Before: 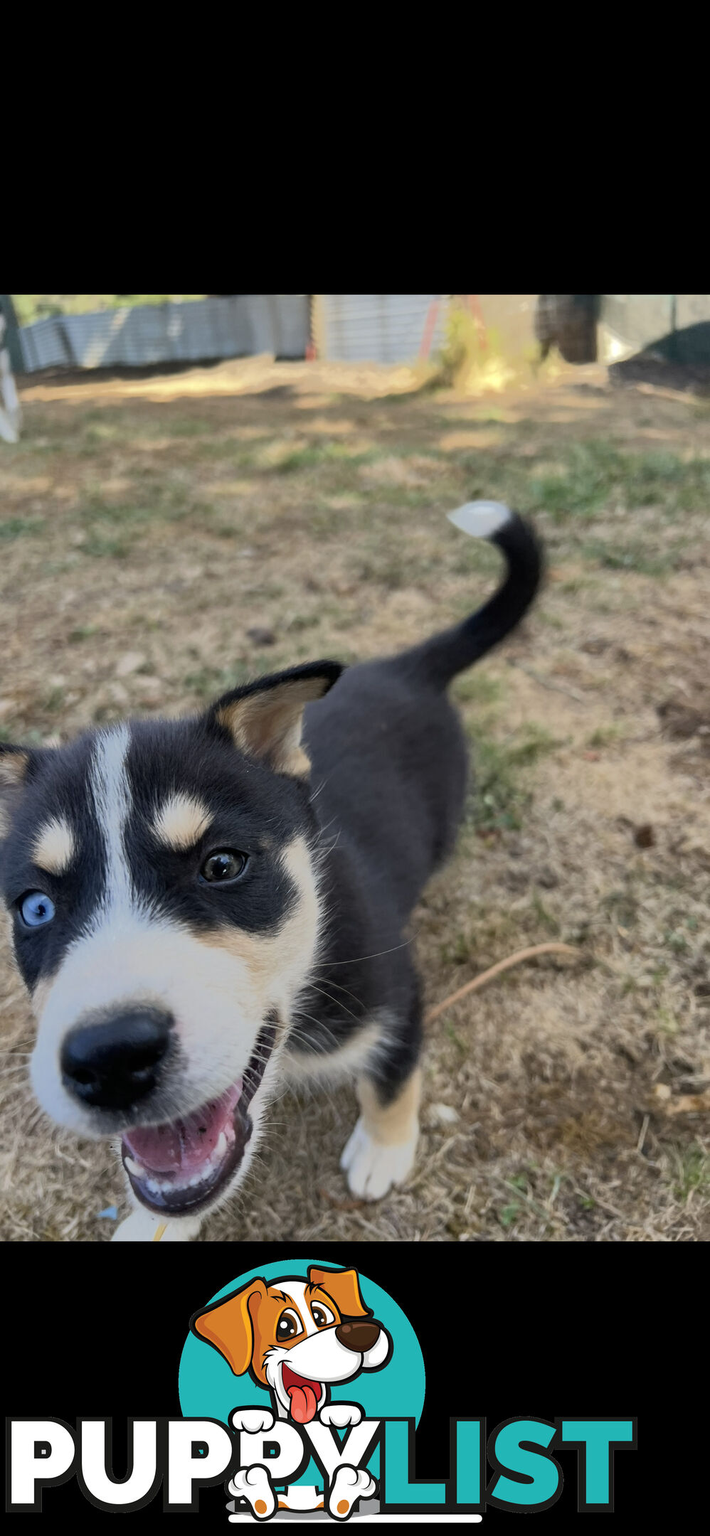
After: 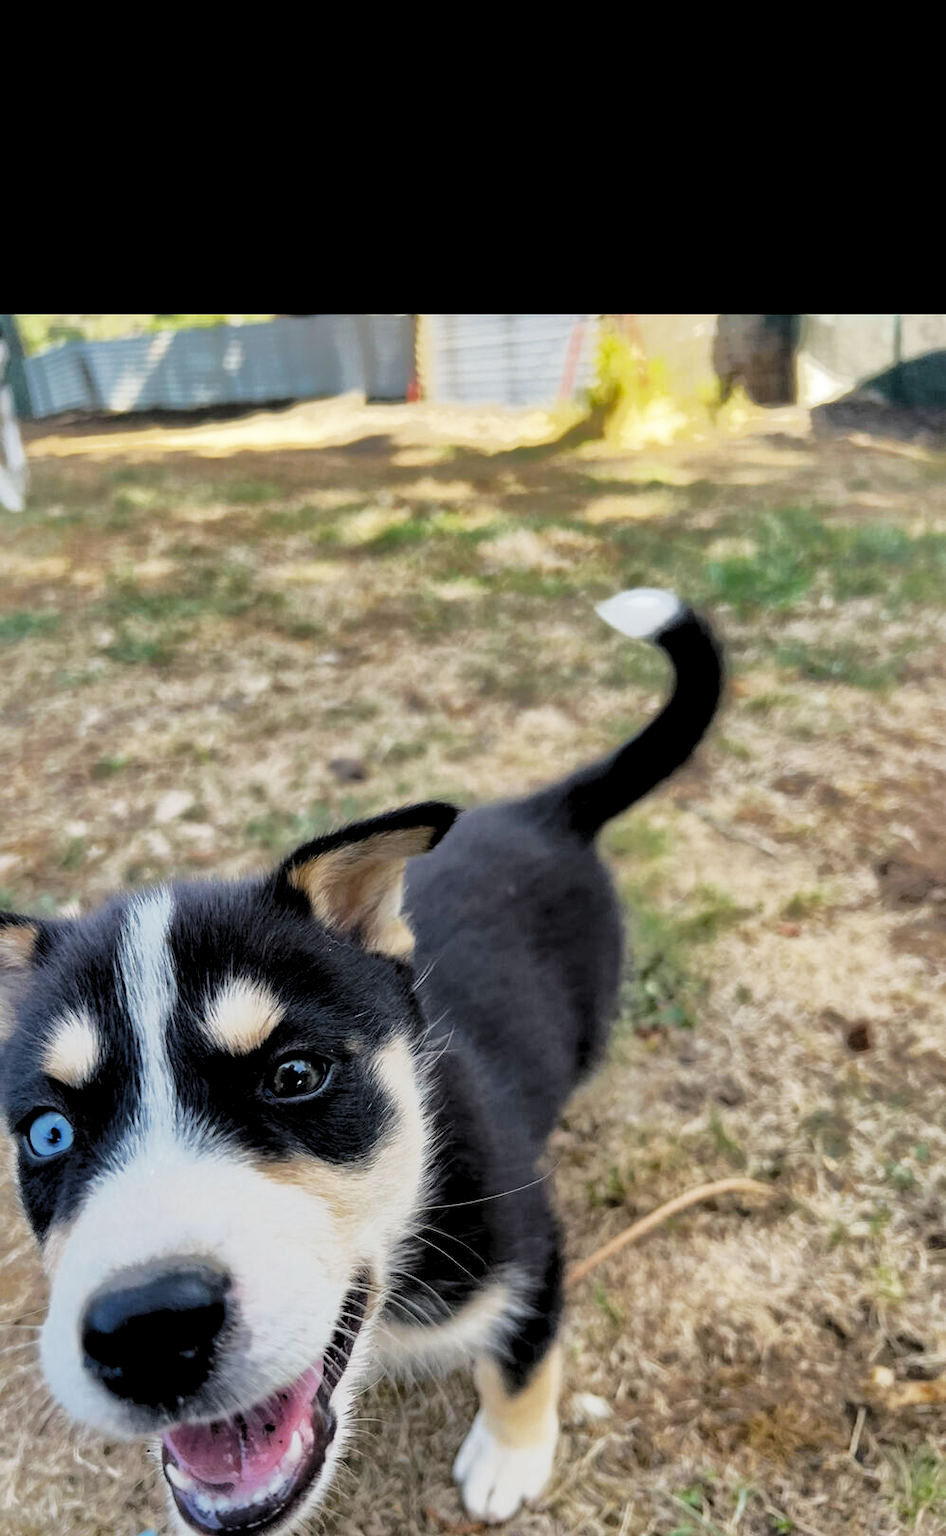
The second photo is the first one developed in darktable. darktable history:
shadows and highlights: shadows 25, highlights -70
base curve: curves: ch0 [(0, 0) (0.012, 0.01) (0.073, 0.168) (0.31, 0.711) (0.645, 0.957) (1, 1)], preserve colors none
crop: top 3.857%, bottom 21.132%
levels: levels [0.116, 0.574, 1]
